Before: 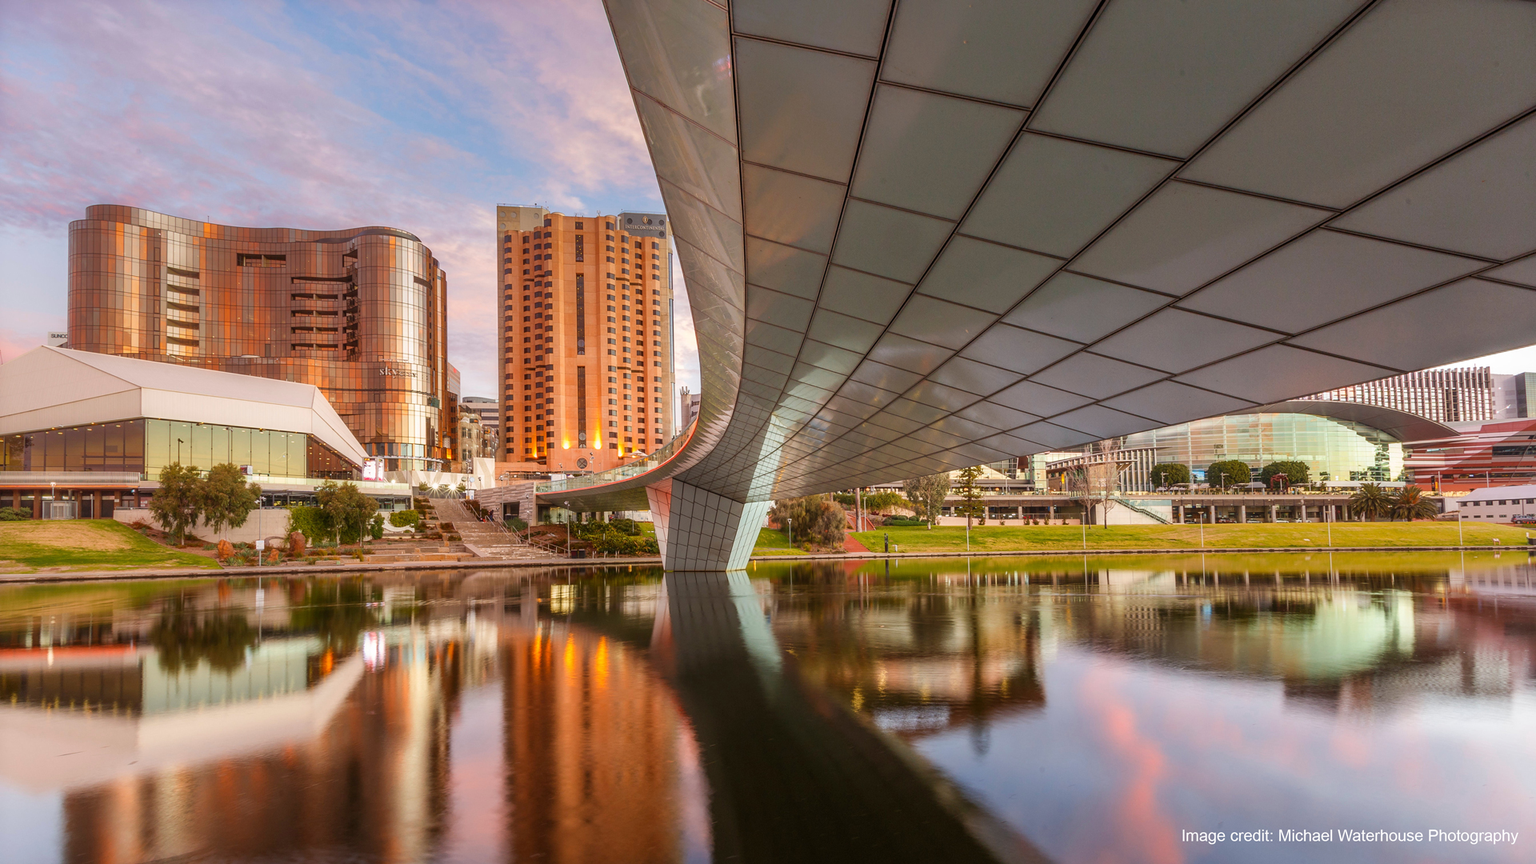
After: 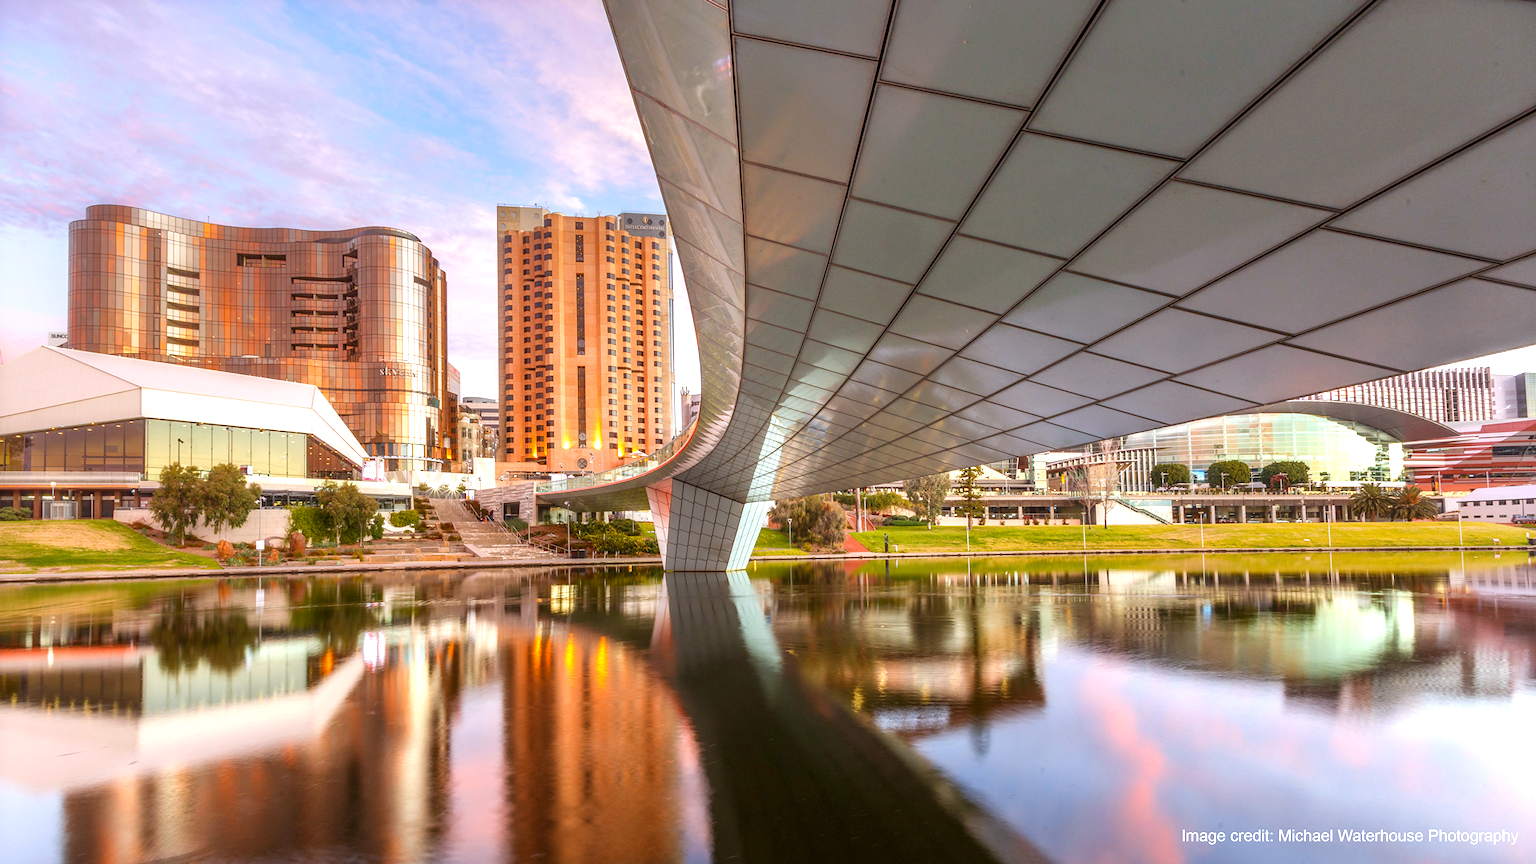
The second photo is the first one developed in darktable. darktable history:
white balance: red 0.967, blue 1.049
exposure: black level correction 0.001, exposure 0.675 EV, compensate highlight preservation false
